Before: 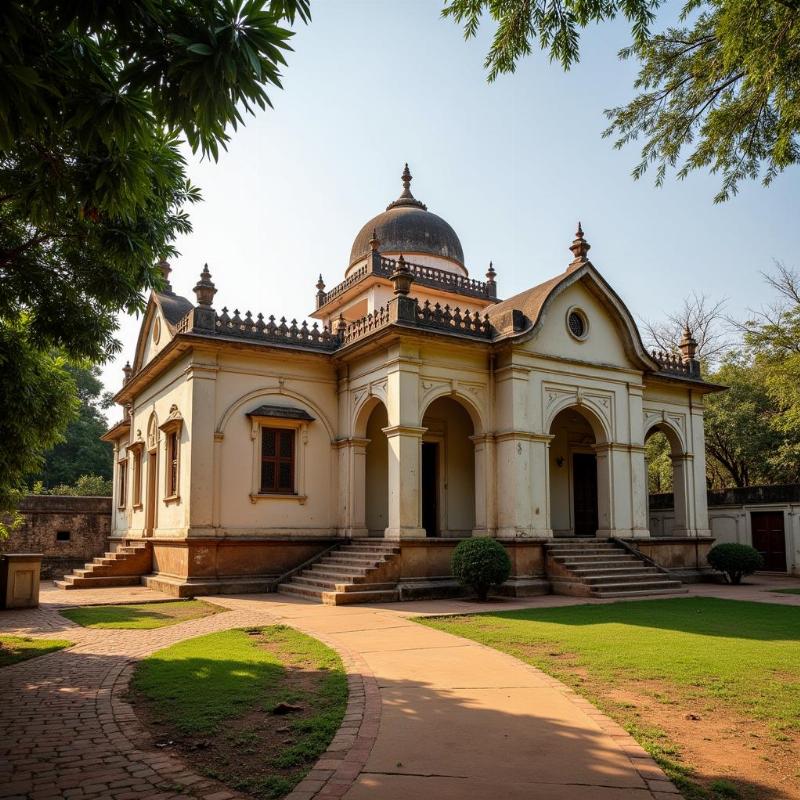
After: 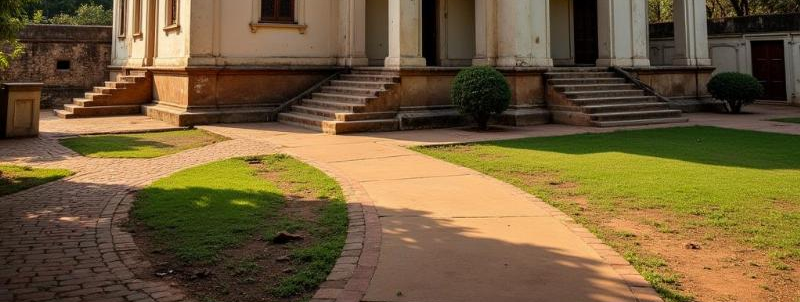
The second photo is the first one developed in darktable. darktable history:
crop and rotate: top 59.074%, bottom 3.122%
